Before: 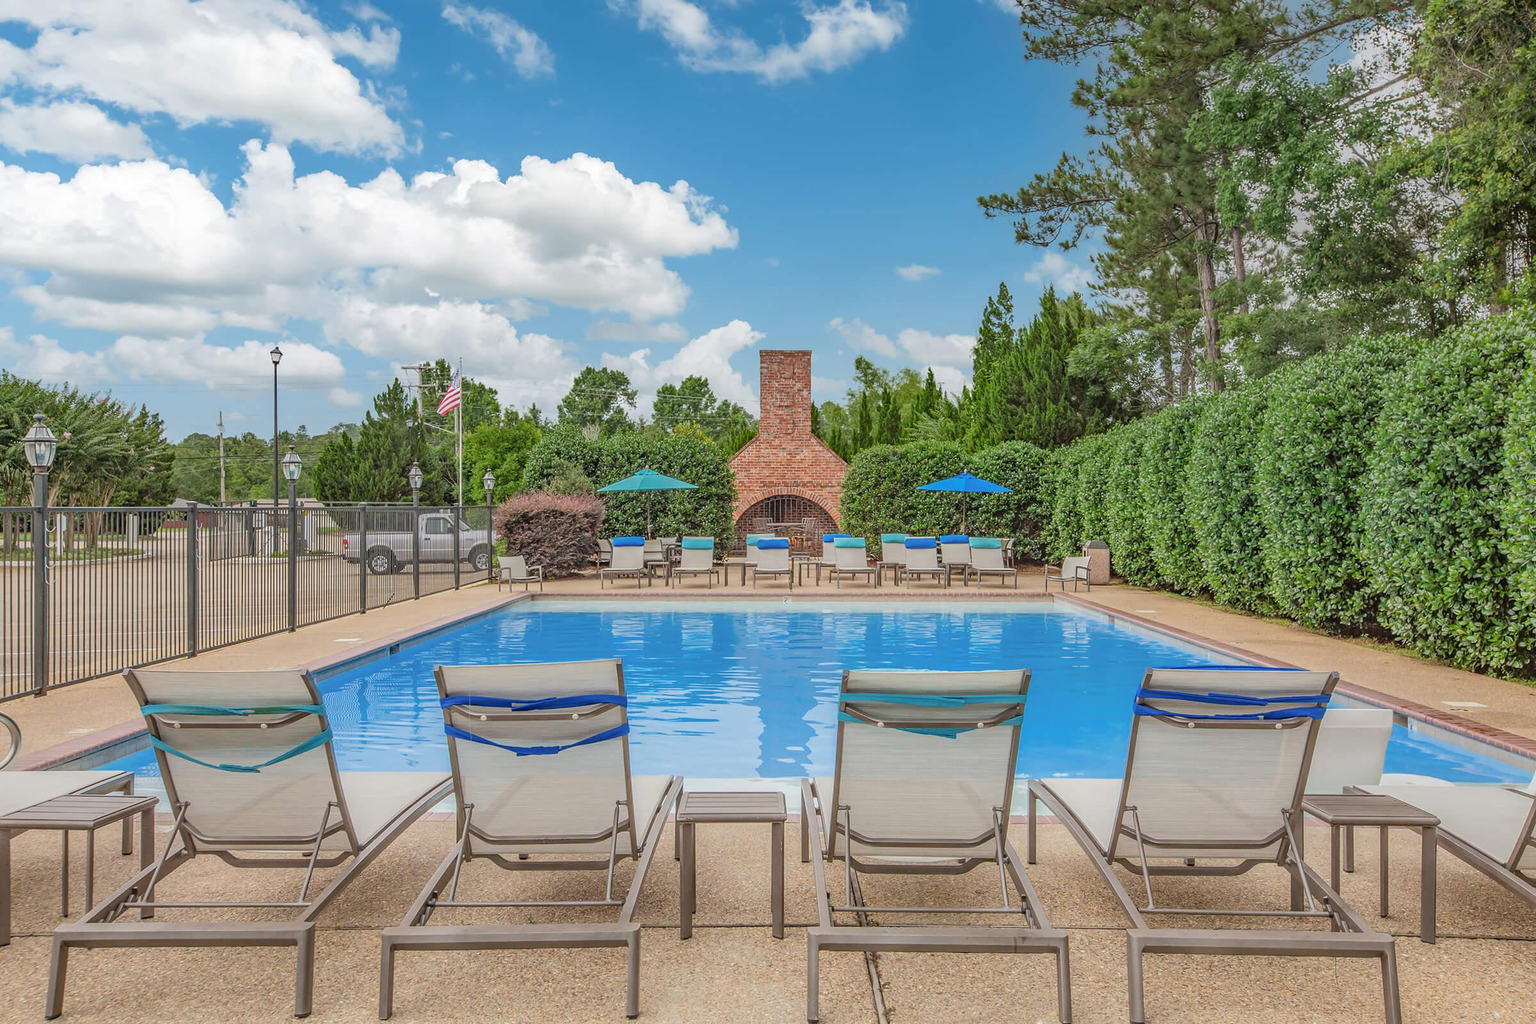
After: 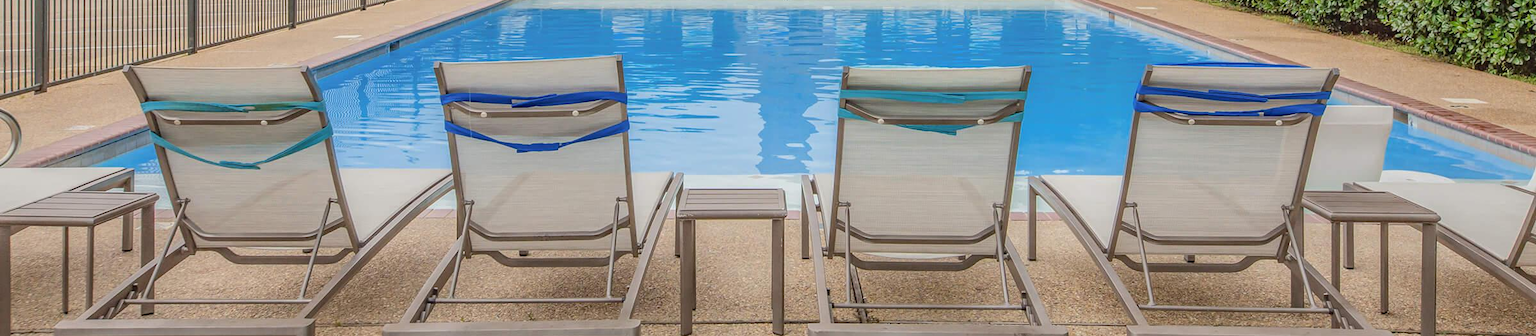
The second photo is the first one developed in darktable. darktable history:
crop and rotate: top 59.032%, bottom 8.088%
